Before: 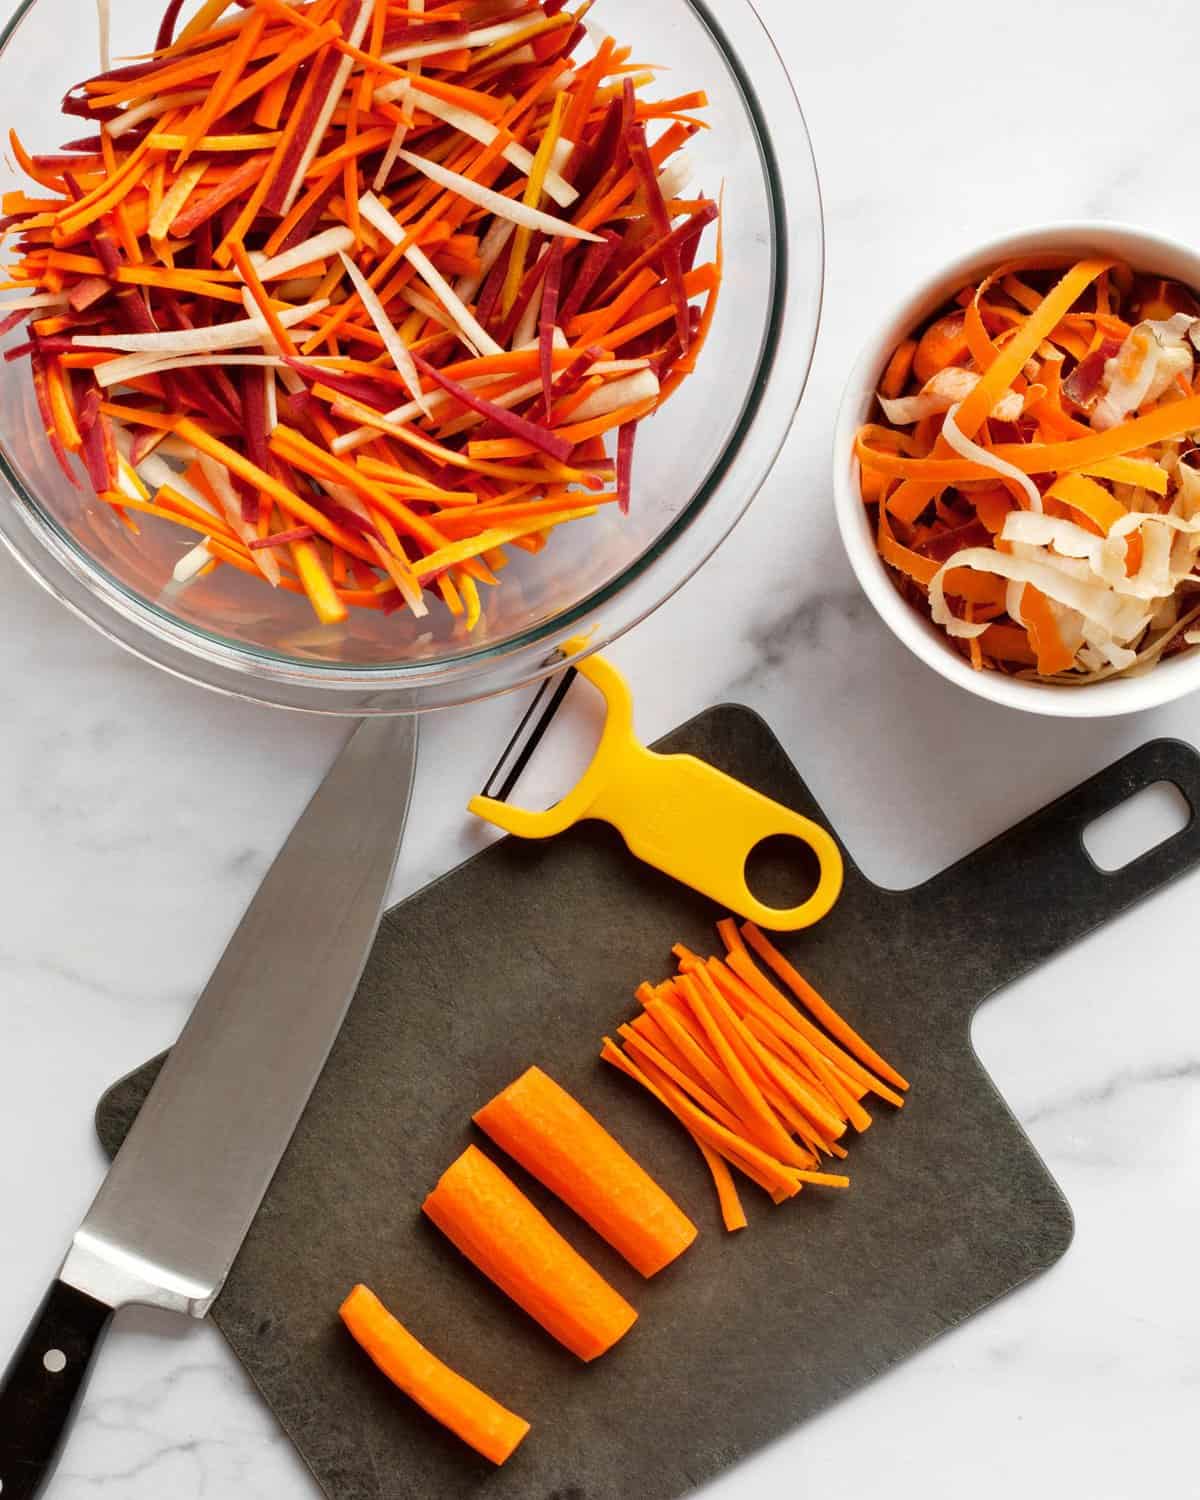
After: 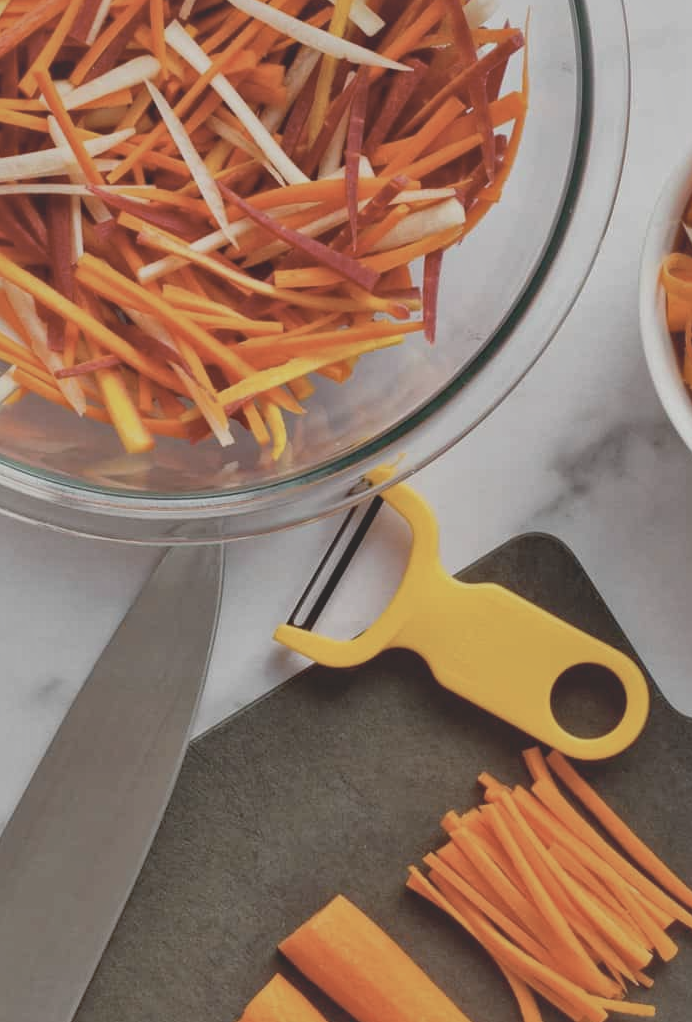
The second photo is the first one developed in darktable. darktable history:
crop: left 16.218%, top 11.406%, right 26.073%, bottom 20.426%
contrast brightness saturation: contrast -0.264, saturation -0.446
shadows and highlights: on, module defaults
local contrast: mode bilateral grid, contrast 10, coarseness 25, detail 115%, midtone range 0.2
haze removal: compatibility mode true
